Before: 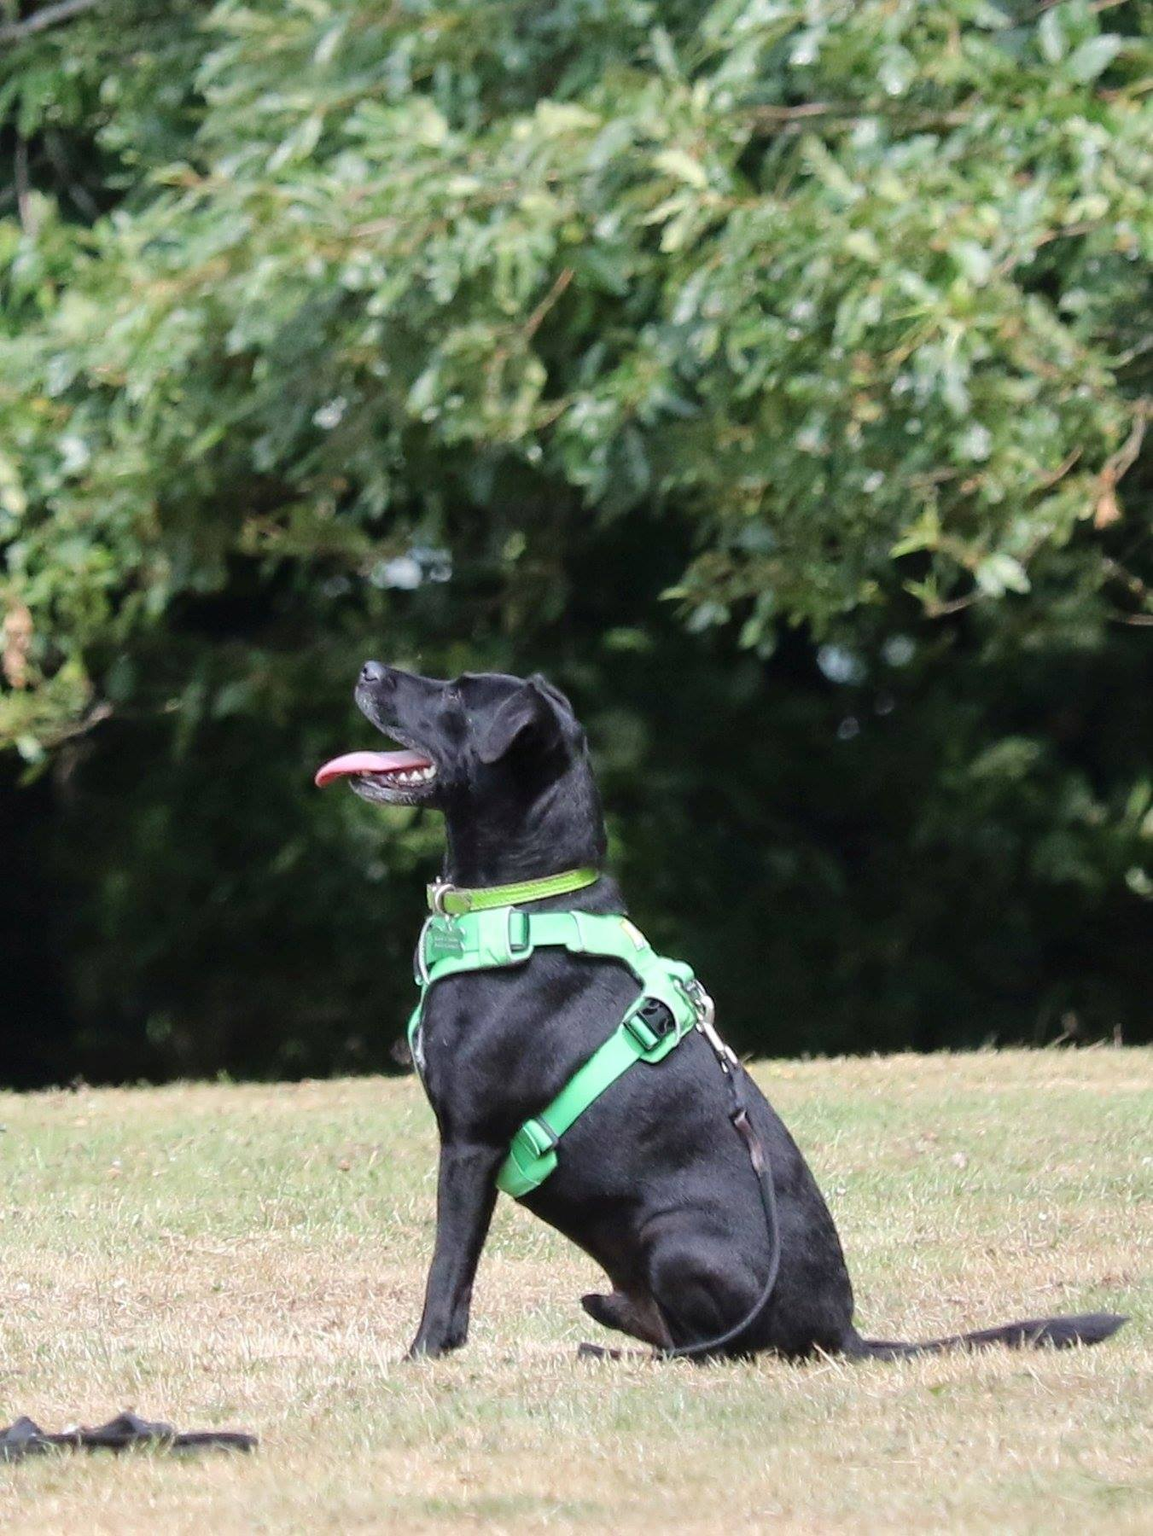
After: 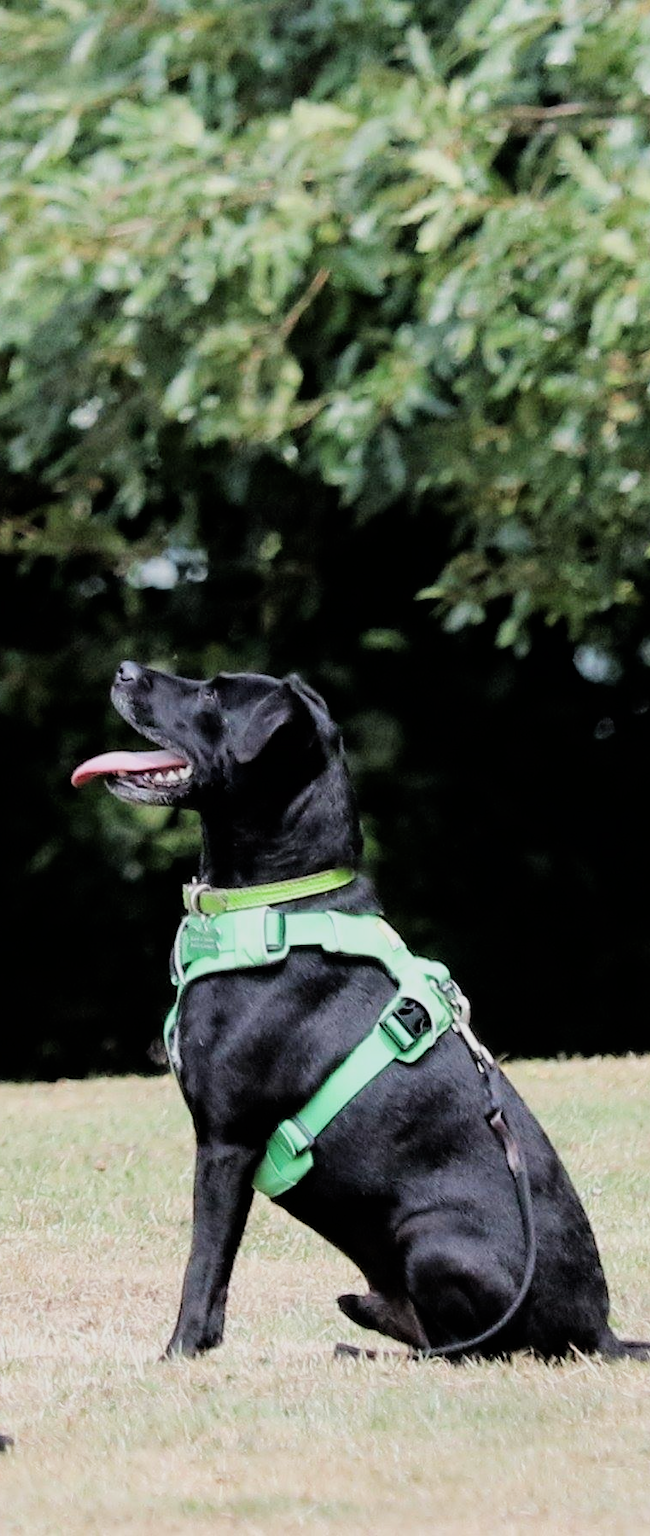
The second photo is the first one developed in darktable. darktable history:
crop: left 21.241%, right 22.302%
filmic rgb: black relative exposure -5.07 EV, white relative exposure 3.97 EV, hardness 2.89, contrast 1.299, highlights saturation mix -31.08%
